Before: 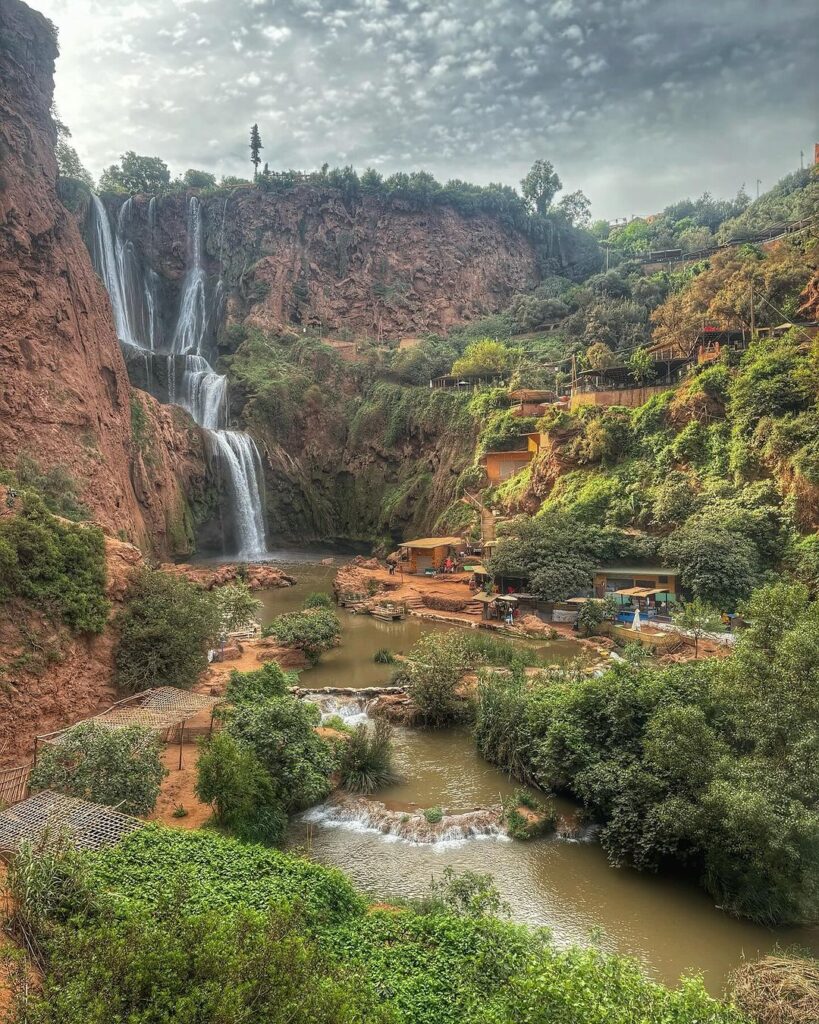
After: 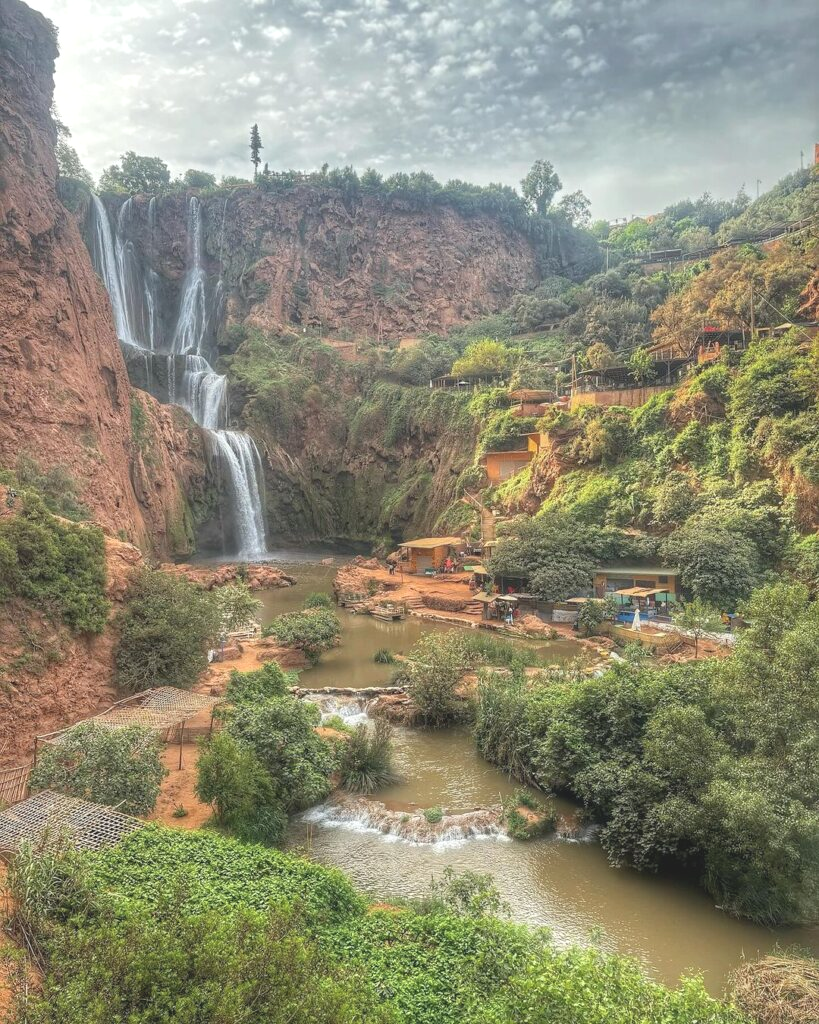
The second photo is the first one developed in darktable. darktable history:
exposure: exposure 0.426 EV, compensate highlight preservation false
contrast brightness saturation: contrast -0.15, brightness 0.05, saturation -0.12
